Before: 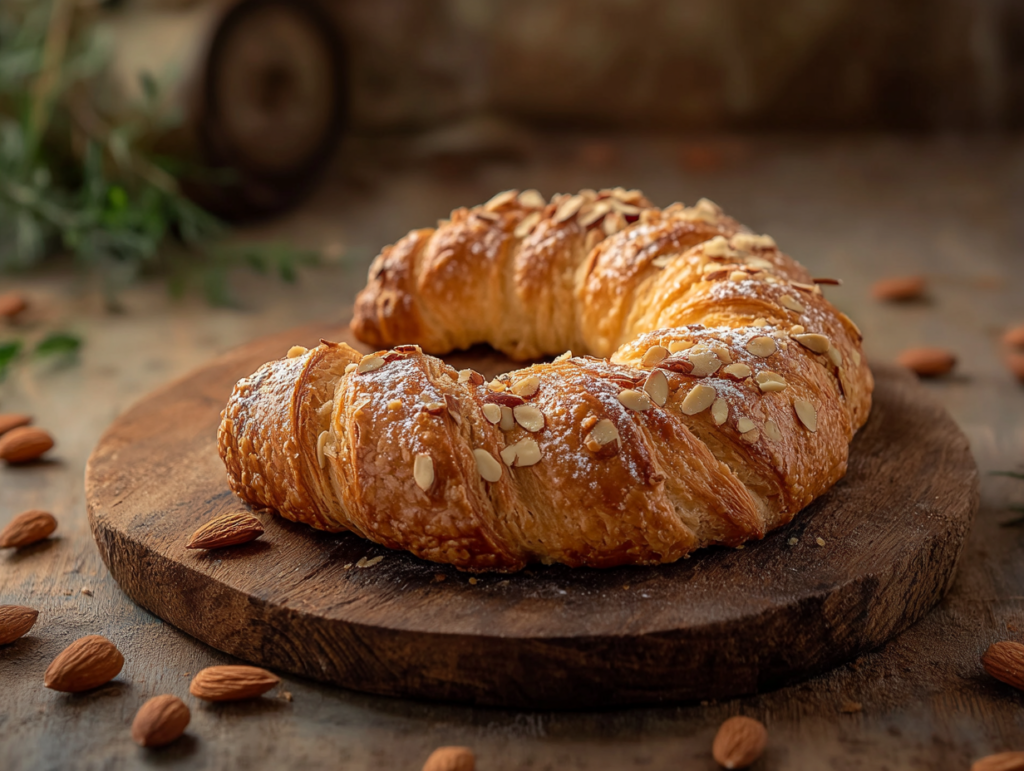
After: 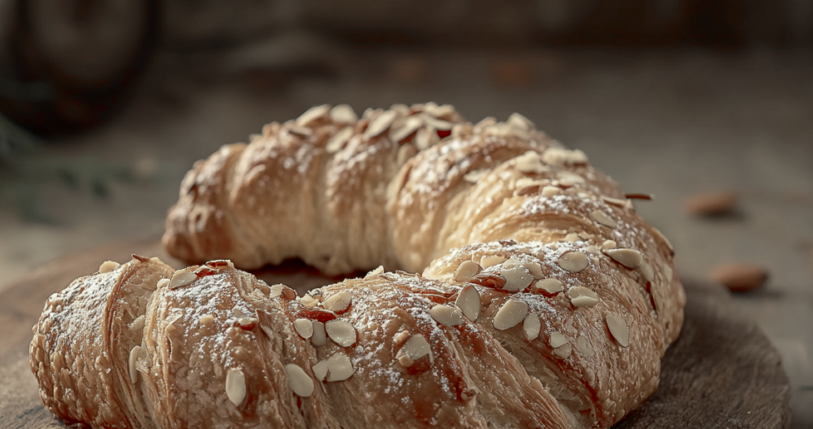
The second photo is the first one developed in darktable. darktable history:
crop: left 18.38%, top 11.092%, right 2.134%, bottom 33.217%
color zones: curves: ch1 [(0, 0.831) (0.08, 0.771) (0.157, 0.268) (0.241, 0.207) (0.562, -0.005) (0.714, -0.013) (0.876, 0.01) (1, 0.831)]
color correction: highlights a* -5.94, highlights b* 11.19
